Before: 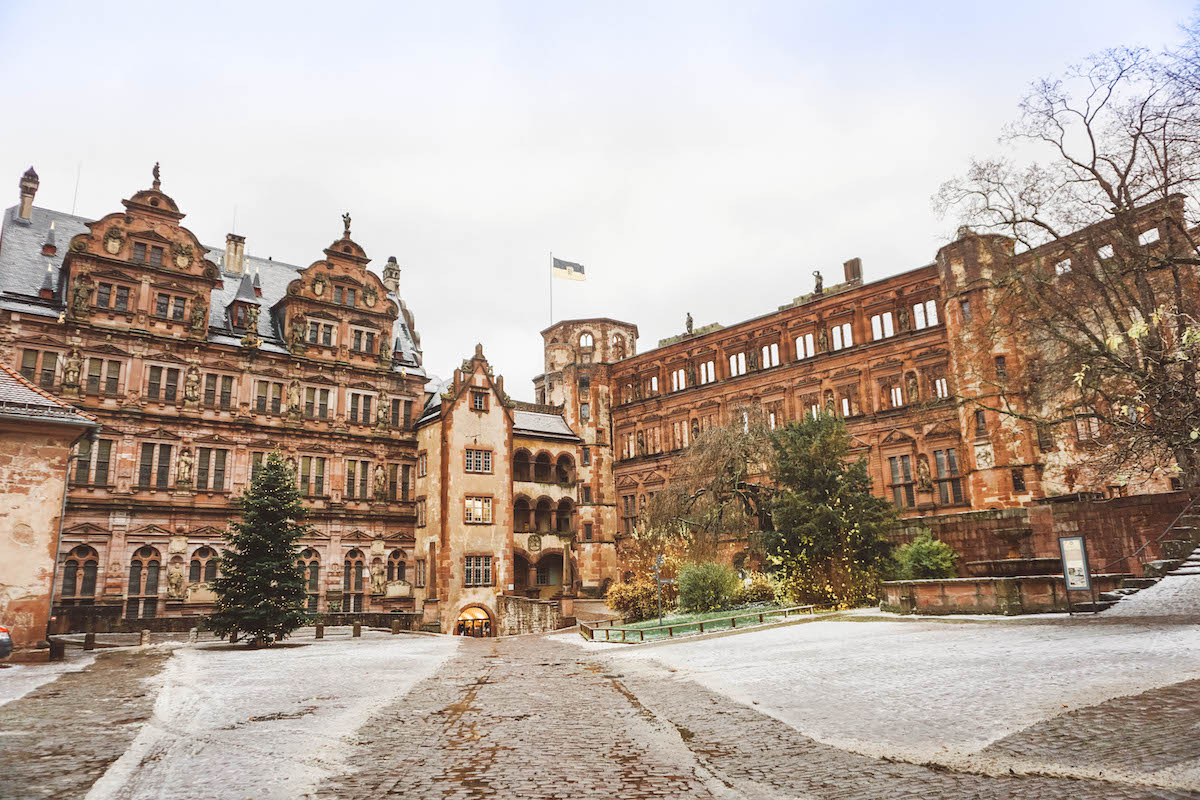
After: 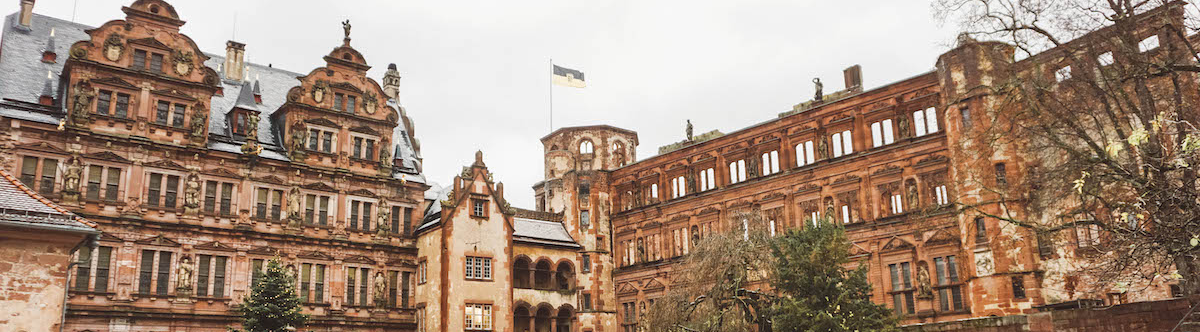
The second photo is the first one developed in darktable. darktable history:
crop and rotate: top 24.249%, bottom 34.243%
